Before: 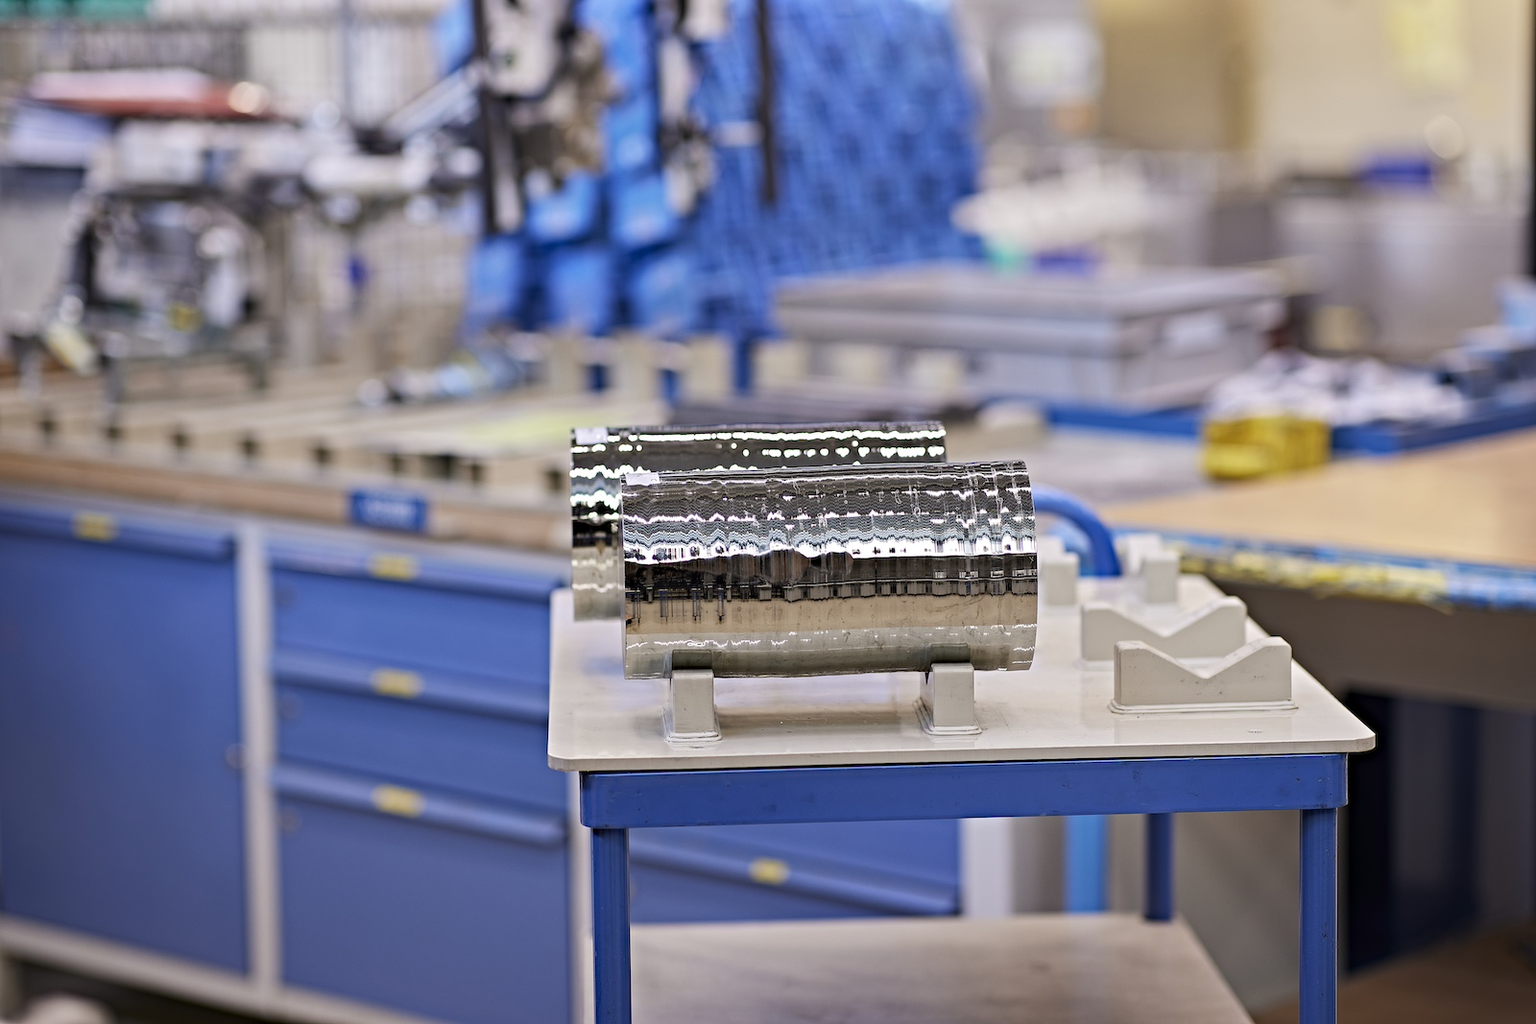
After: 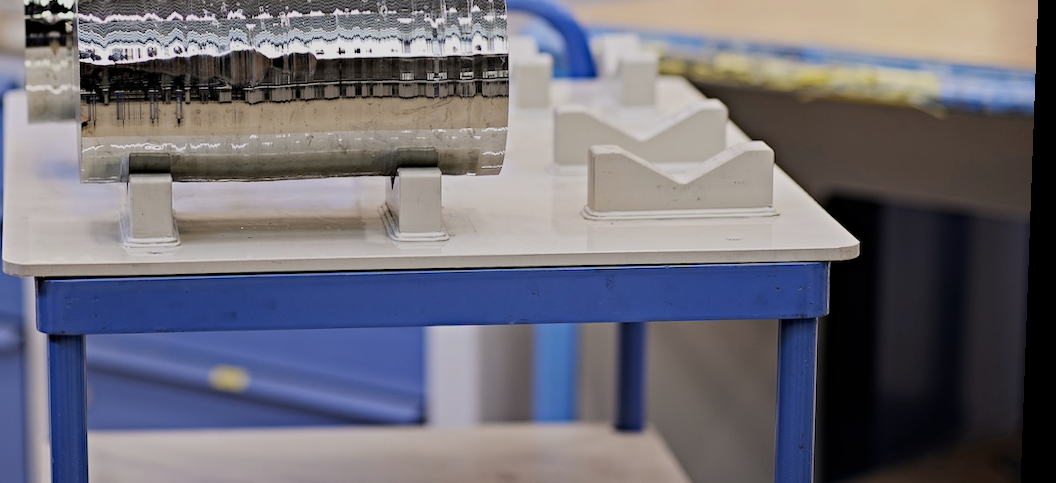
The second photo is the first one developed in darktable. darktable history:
tone equalizer: on, module defaults
rotate and perspective: lens shift (vertical) 0.048, lens shift (horizontal) -0.024, automatic cropping off
filmic rgb: white relative exposure 3.9 EV, hardness 4.26
crop and rotate: left 35.509%, top 50.238%, bottom 4.934%
